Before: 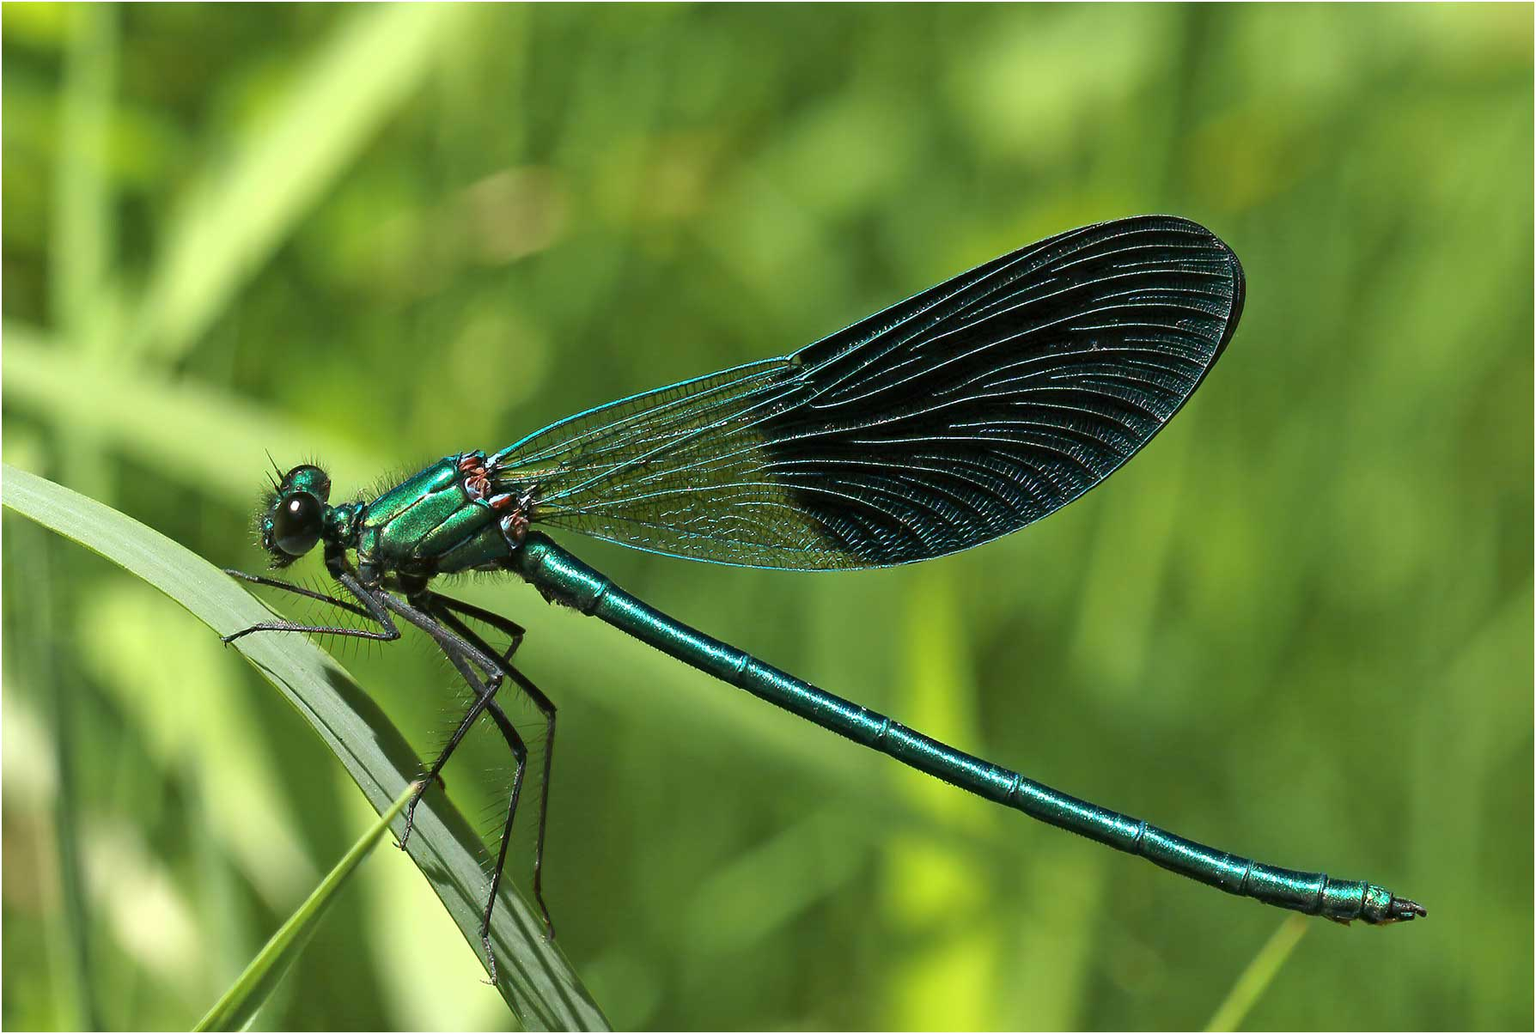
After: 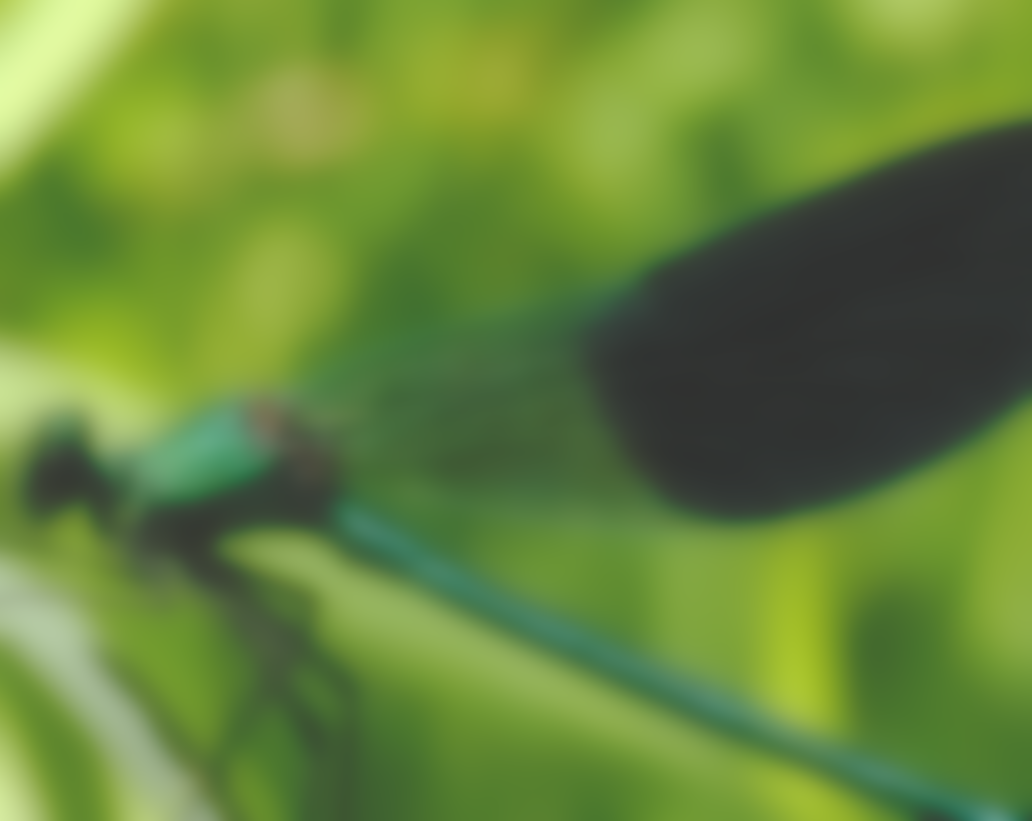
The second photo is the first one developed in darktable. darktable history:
crop: left 16.202%, top 11.208%, right 26.045%, bottom 20.557%
base curve: curves: ch0 [(0, 0.024) (0.055, 0.065) (0.121, 0.166) (0.236, 0.319) (0.693, 0.726) (1, 1)], preserve colors none
lowpass: radius 16, unbound 0
